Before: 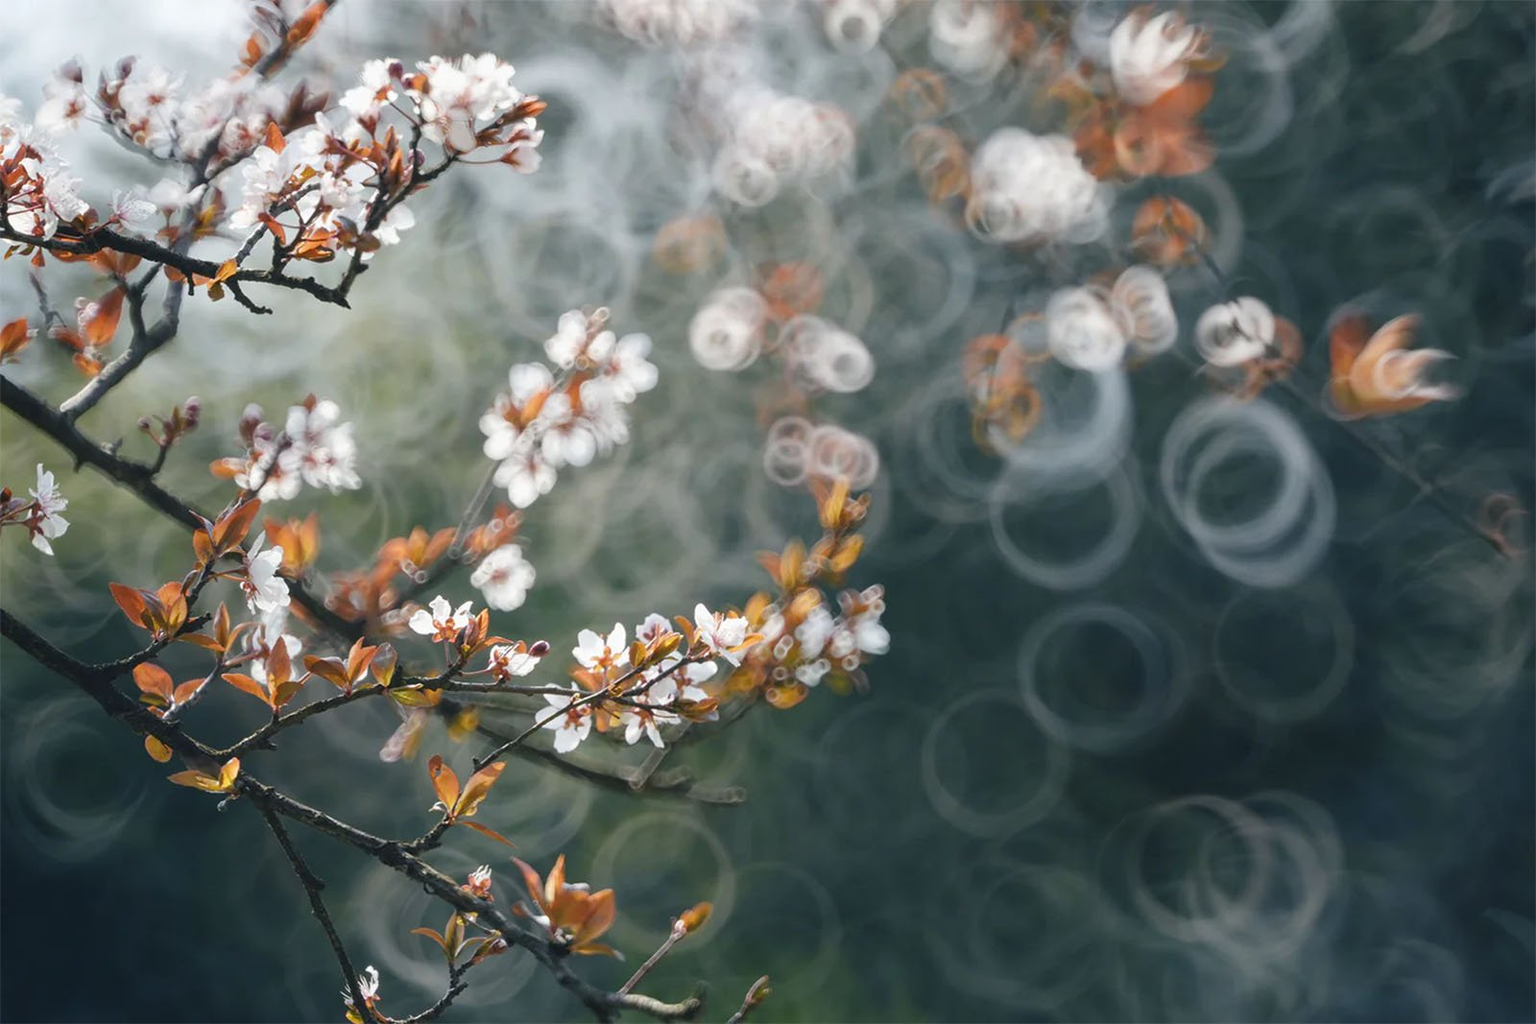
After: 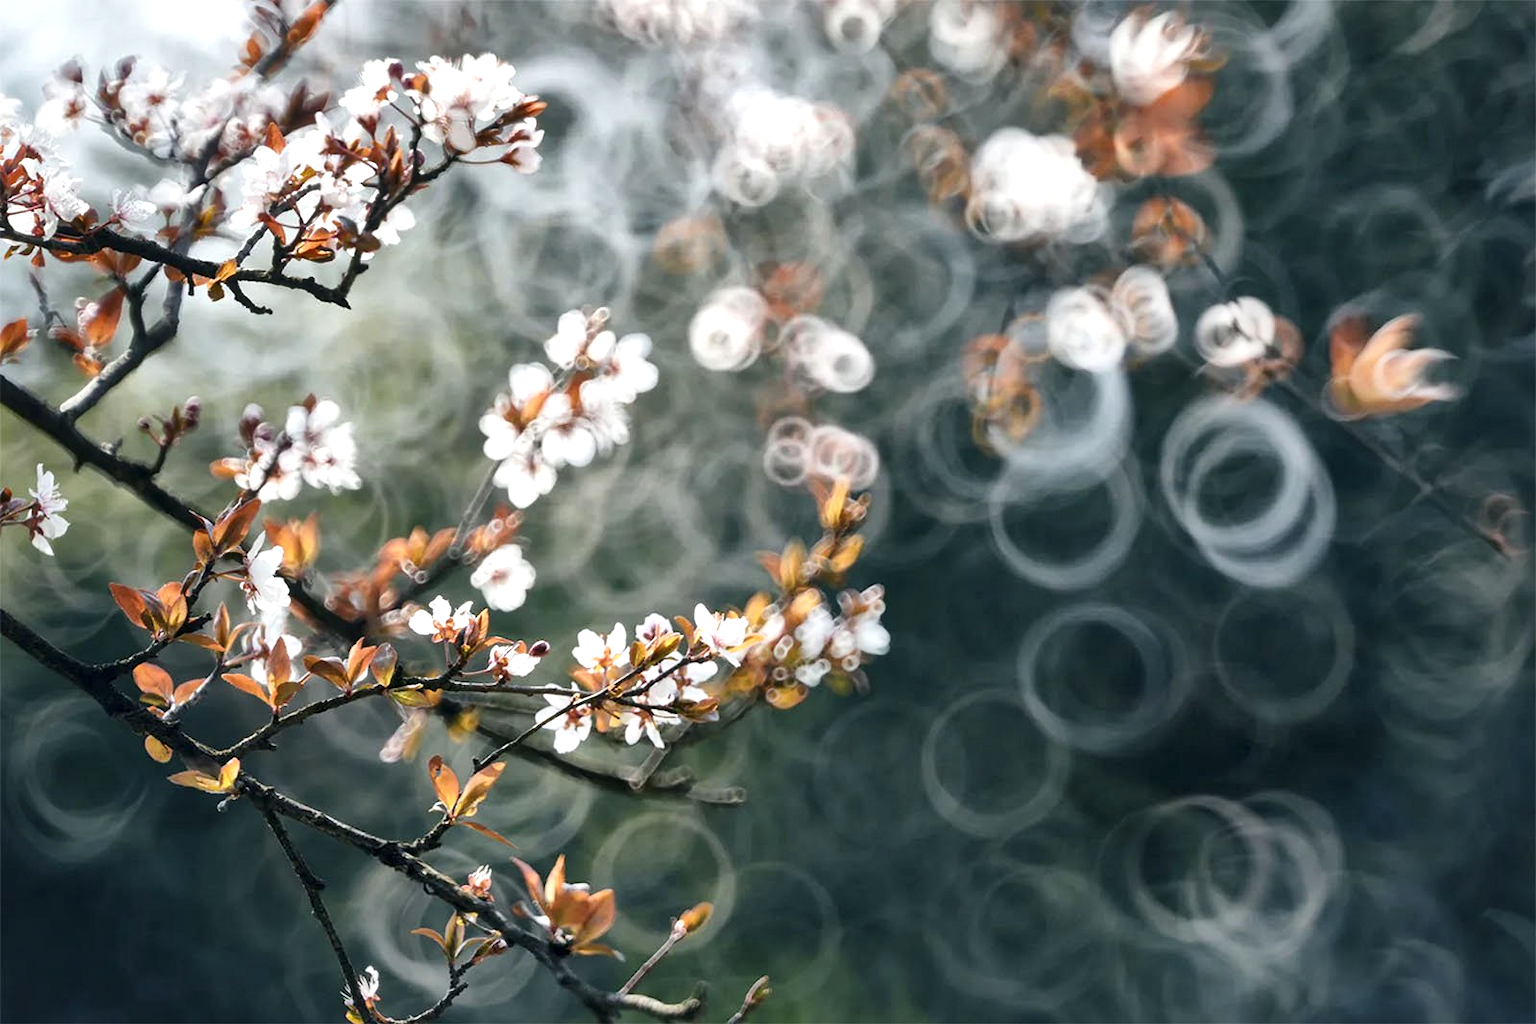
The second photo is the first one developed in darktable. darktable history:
local contrast: mode bilateral grid, contrast 70, coarseness 75, detail 180%, midtone range 0.2
levels: levels [0, 0.476, 0.951]
